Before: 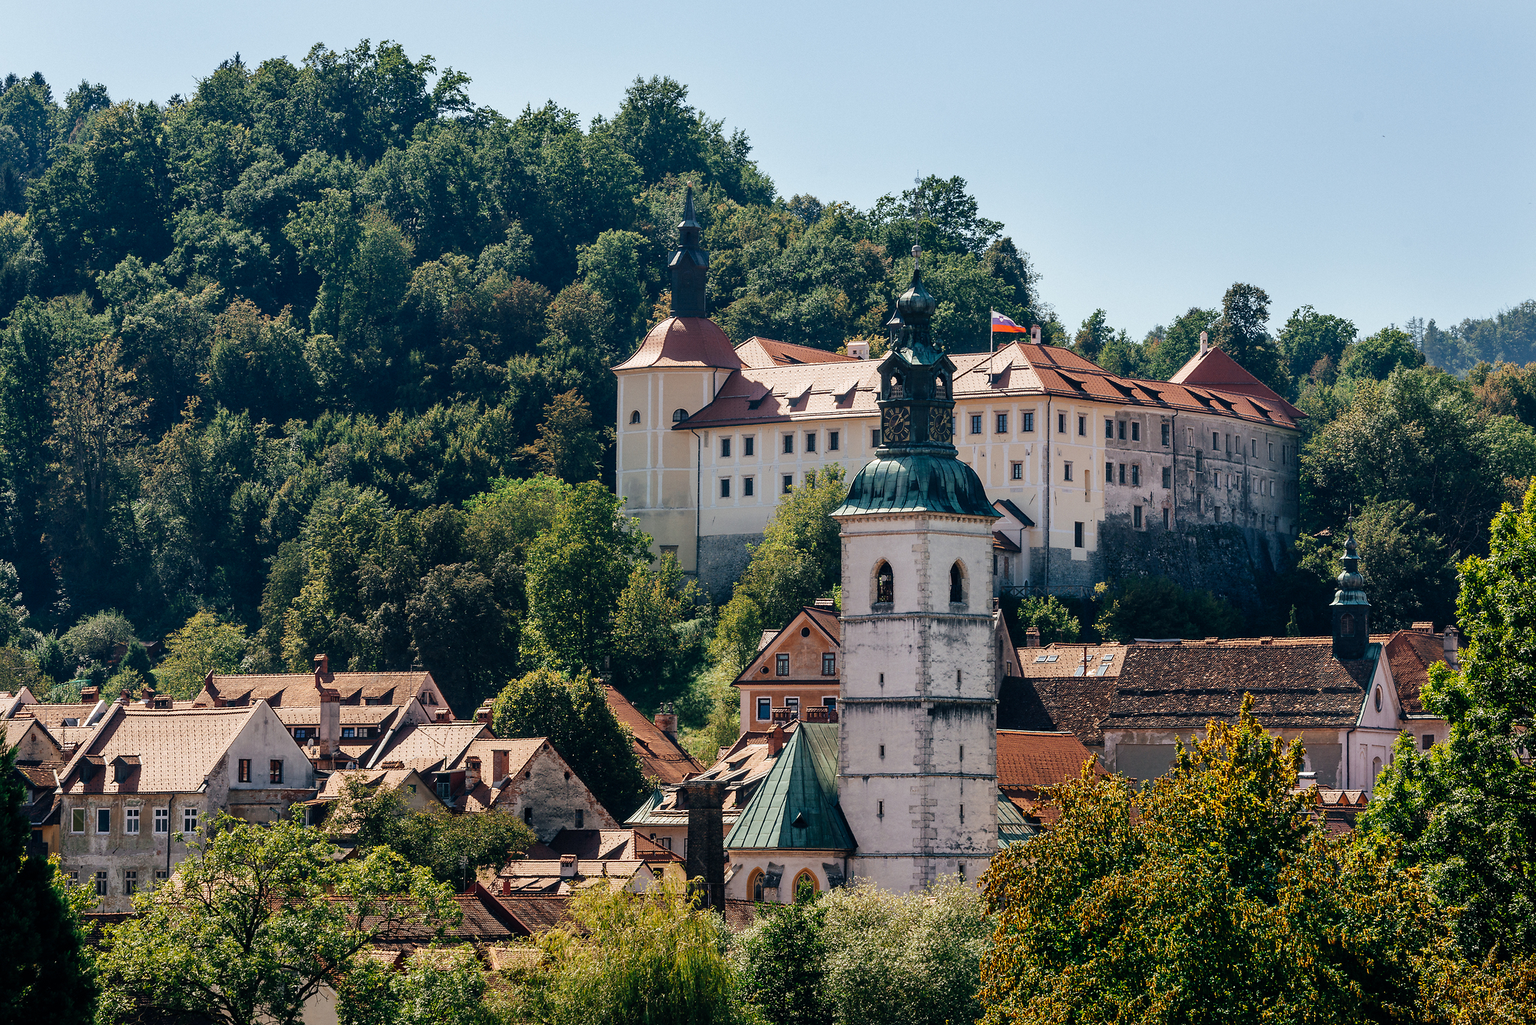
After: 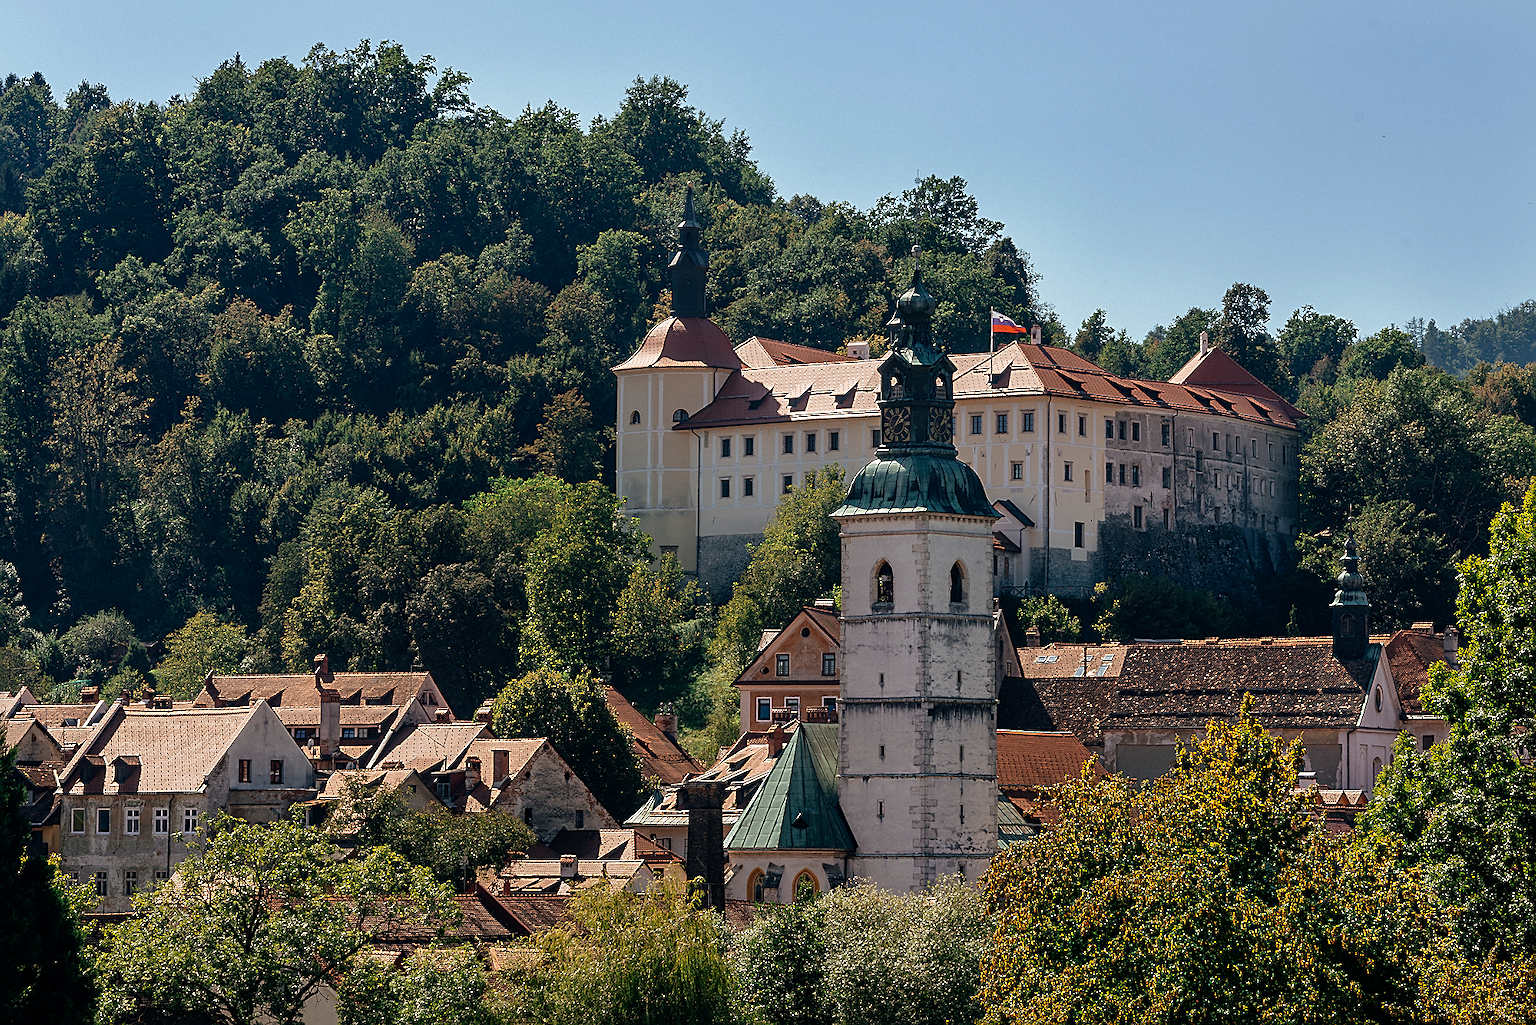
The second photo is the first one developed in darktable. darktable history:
sharpen: on, module defaults
base curve: curves: ch0 [(0, 0) (0.595, 0.418) (1, 1)], preserve colors none
